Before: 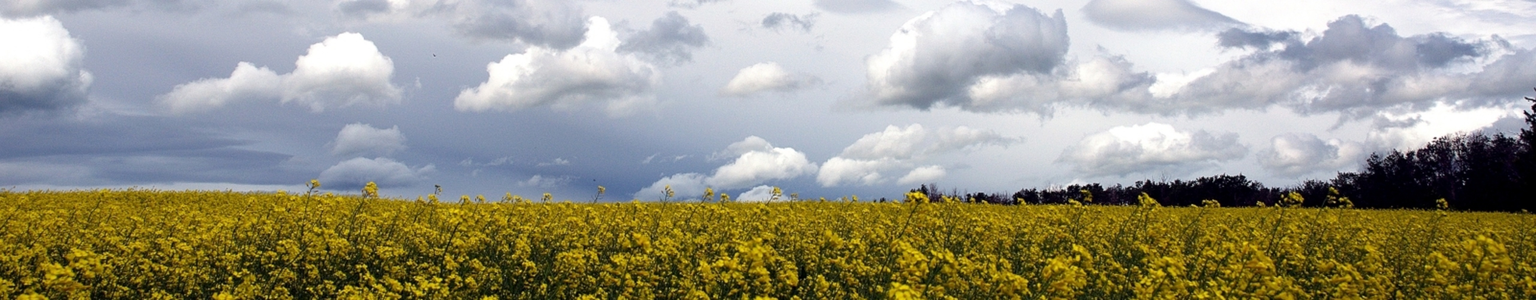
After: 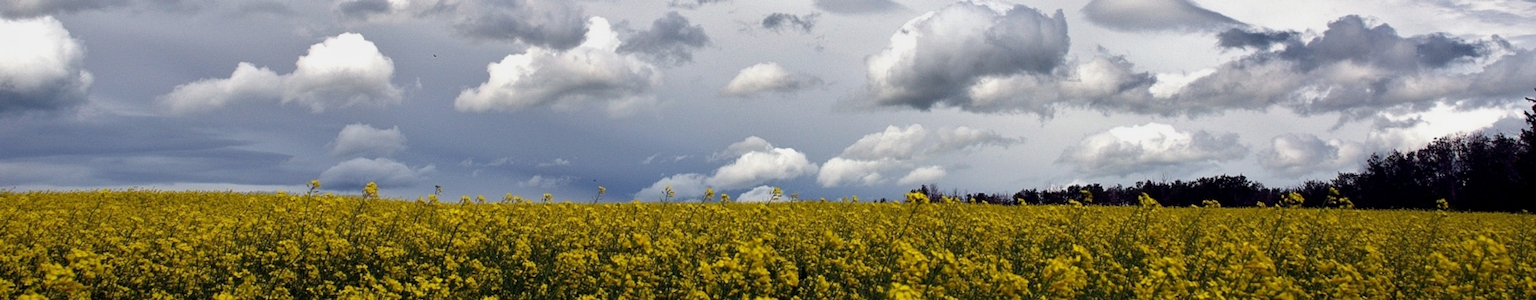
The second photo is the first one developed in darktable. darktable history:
shadows and highlights: shadows 6.24, soften with gaussian
exposure: exposure -0.158 EV, compensate highlight preservation false
tone equalizer: edges refinement/feathering 500, mask exposure compensation -1.57 EV, preserve details no
